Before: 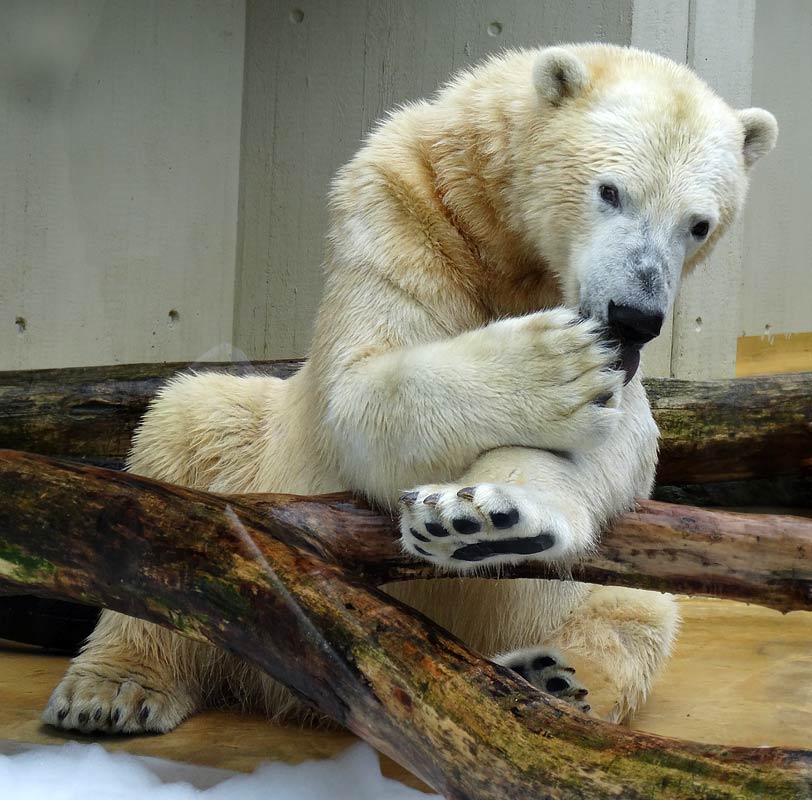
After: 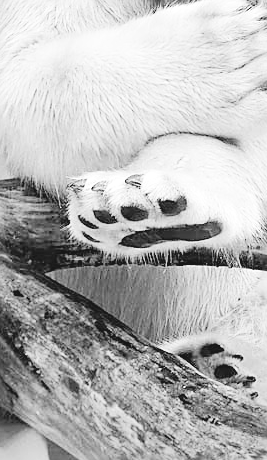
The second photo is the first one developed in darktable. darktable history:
color calibration: output gray [0.22, 0.42, 0.37, 0], x 0.334, y 0.349, temperature 5382.93 K
contrast brightness saturation: contrast -0.137, brightness 0.049, saturation -0.135
sharpen: on, module defaults
exposure: exposure 0.565 EV, compensate highlight preservation false
tone curve: curves: ch0 [(0, 0) (0.084, 0.074) (0.2, 0.297) (0.363, 0.591) (0.495, 0.765) (0.68, 0.901) (0.851, 0.967) (1, 1)], preserve colors none
color zones: curves: ch0 [(0.002, 0.593) (0.143, 0.417) (0.285, 0.541) (0.455, 0.289) (0.608, 0.327) (0.727, 0.283) (0.869, 0.571) (1, 0.603)]; ch1 [(0, 0) (0.143, 0) (0.286, 0) (0.429, 0) (0.571, 0) (0.714, 0) (0.857, 0)], mix 27.53%
crop: left 41.006%, top 39.129%, right 25.9%, bottom 3.163%
